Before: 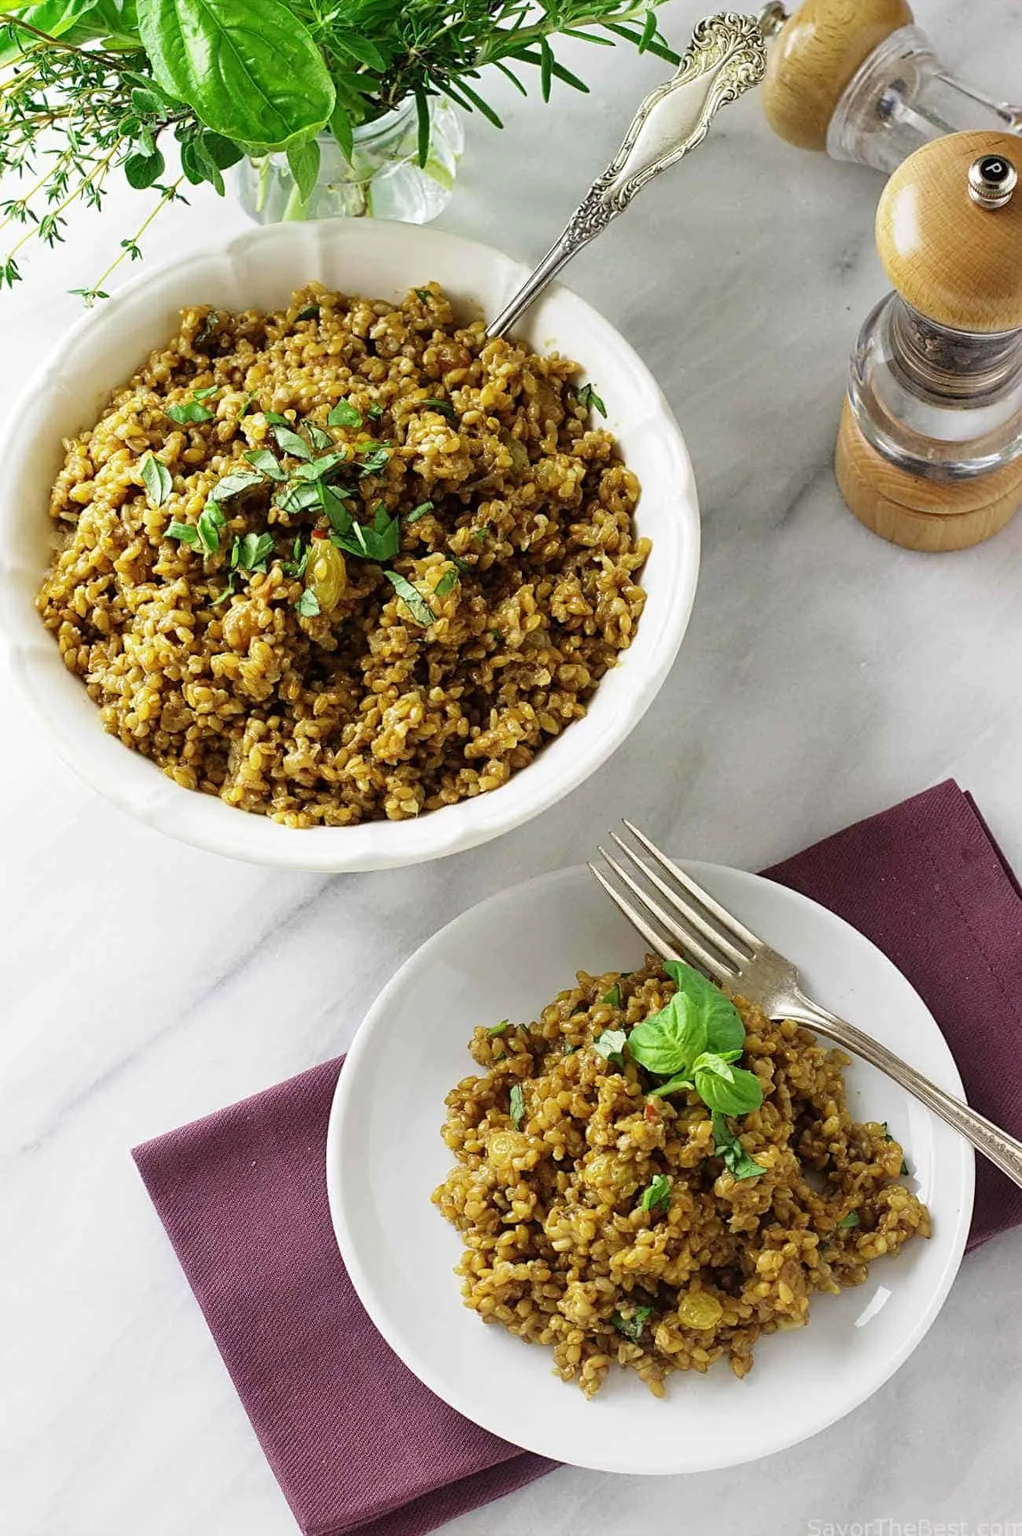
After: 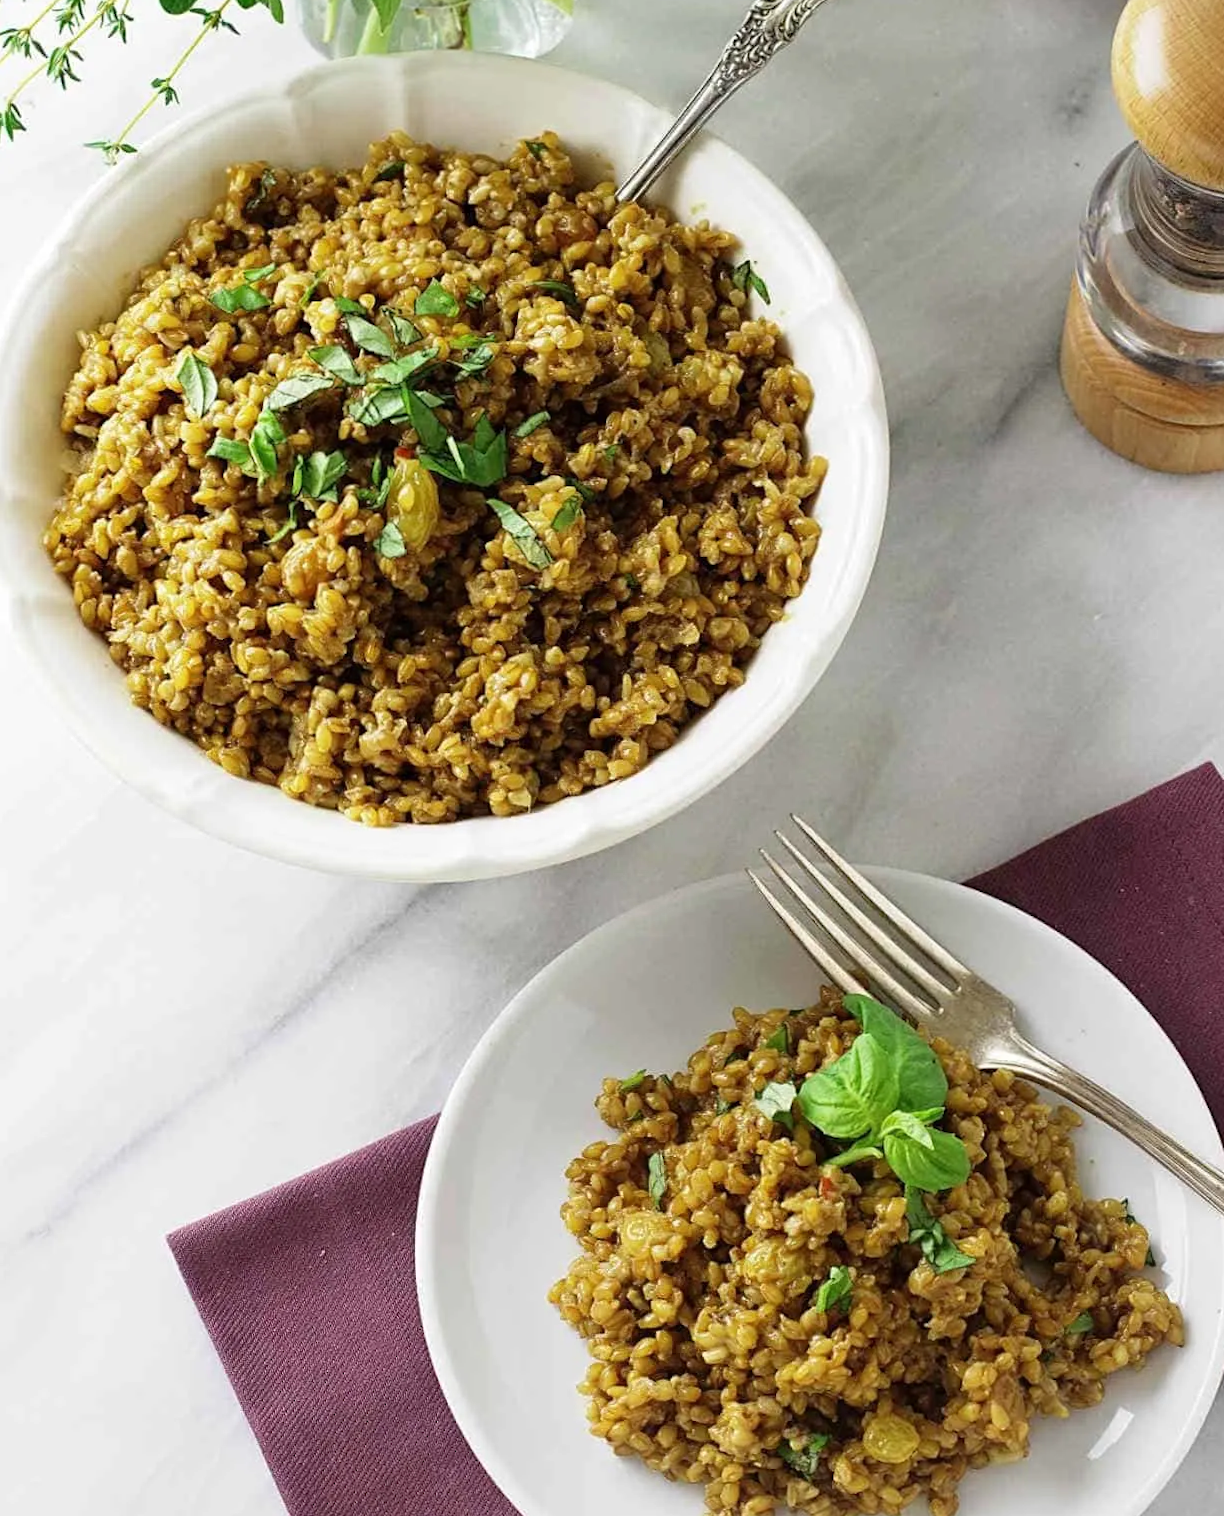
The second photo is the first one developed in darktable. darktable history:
crop and rotate: angle 0.105°, top 11.535%, right 5.526%, bottom 10.621%
